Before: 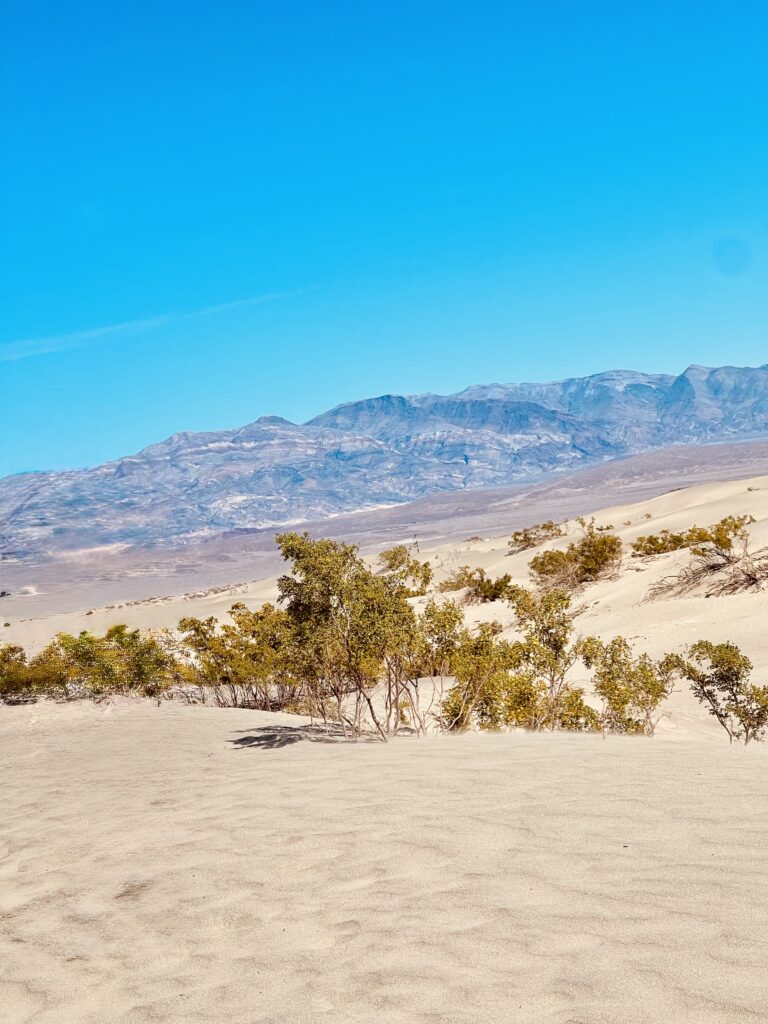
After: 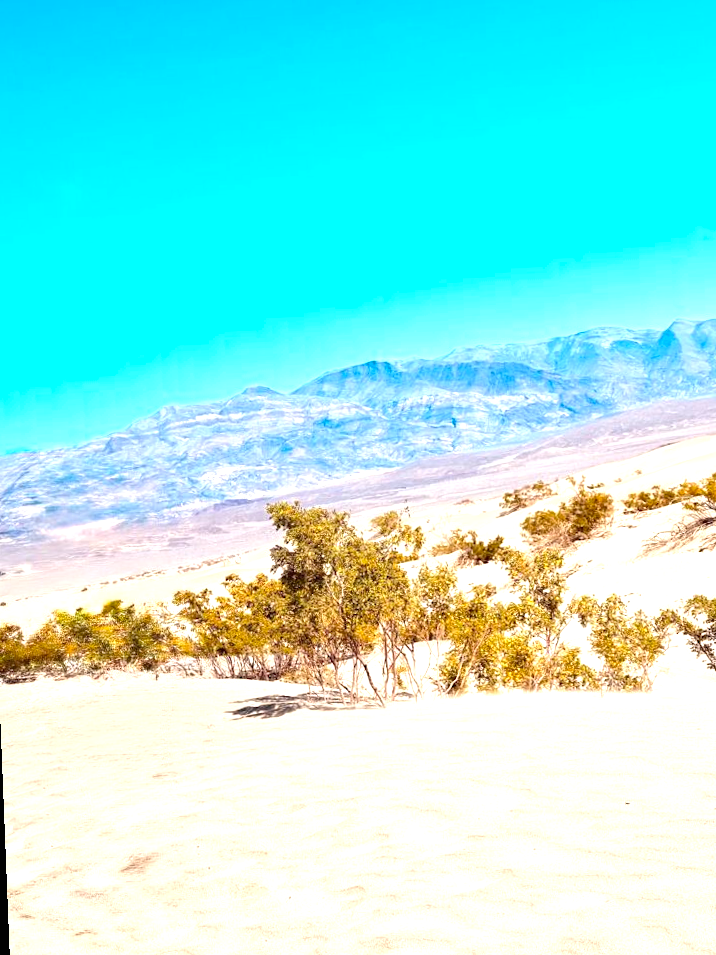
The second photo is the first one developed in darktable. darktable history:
rotate and perspective: rotation -2.12°, lens shift (vertical) 0.009, lens shift (horizontal) -0.008, automatic cropping original format, crop left 0.036, crop right 0.964, crop top 0.05, crop bottom 0.959
crop: right 4.126%, bottom 0.031%
exposure: black level correction 0, exposure 1.015 EV, compensate exposure bias true, compensate highlight preservation false
